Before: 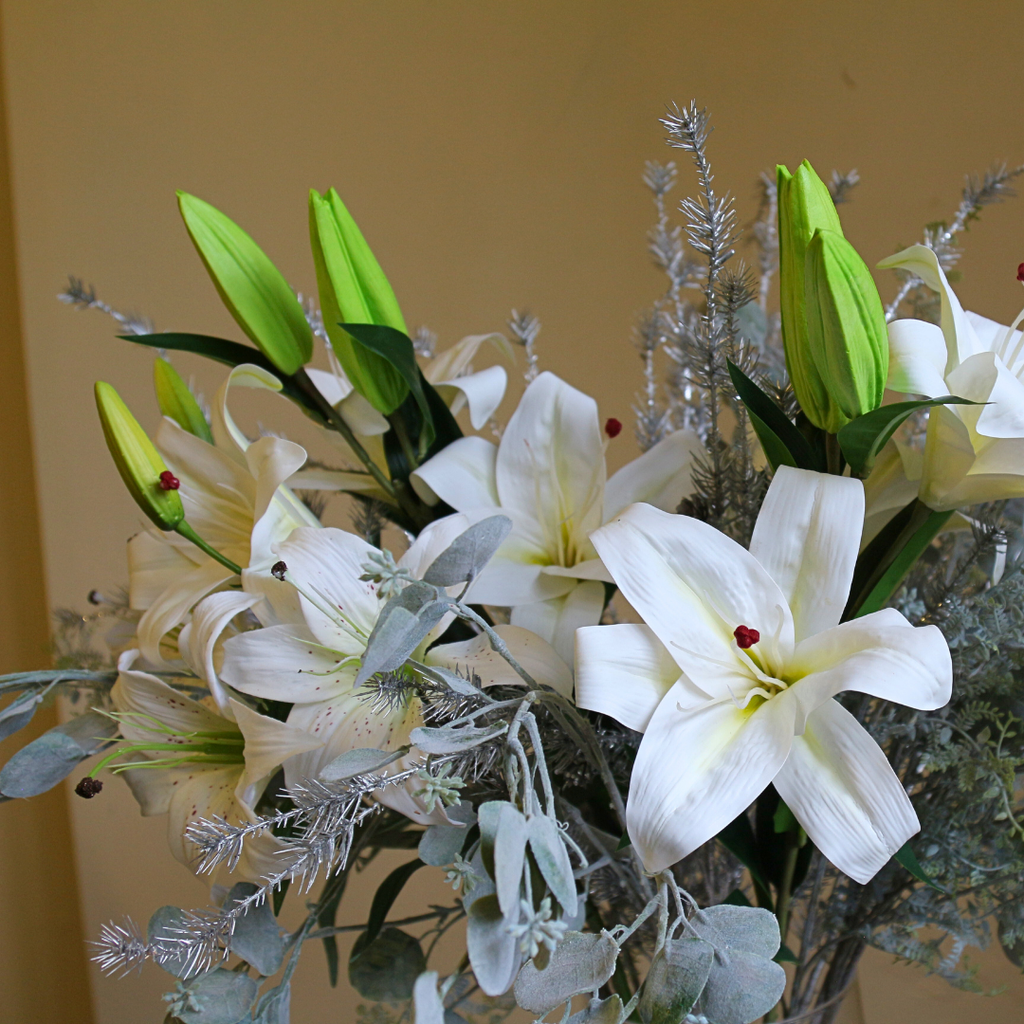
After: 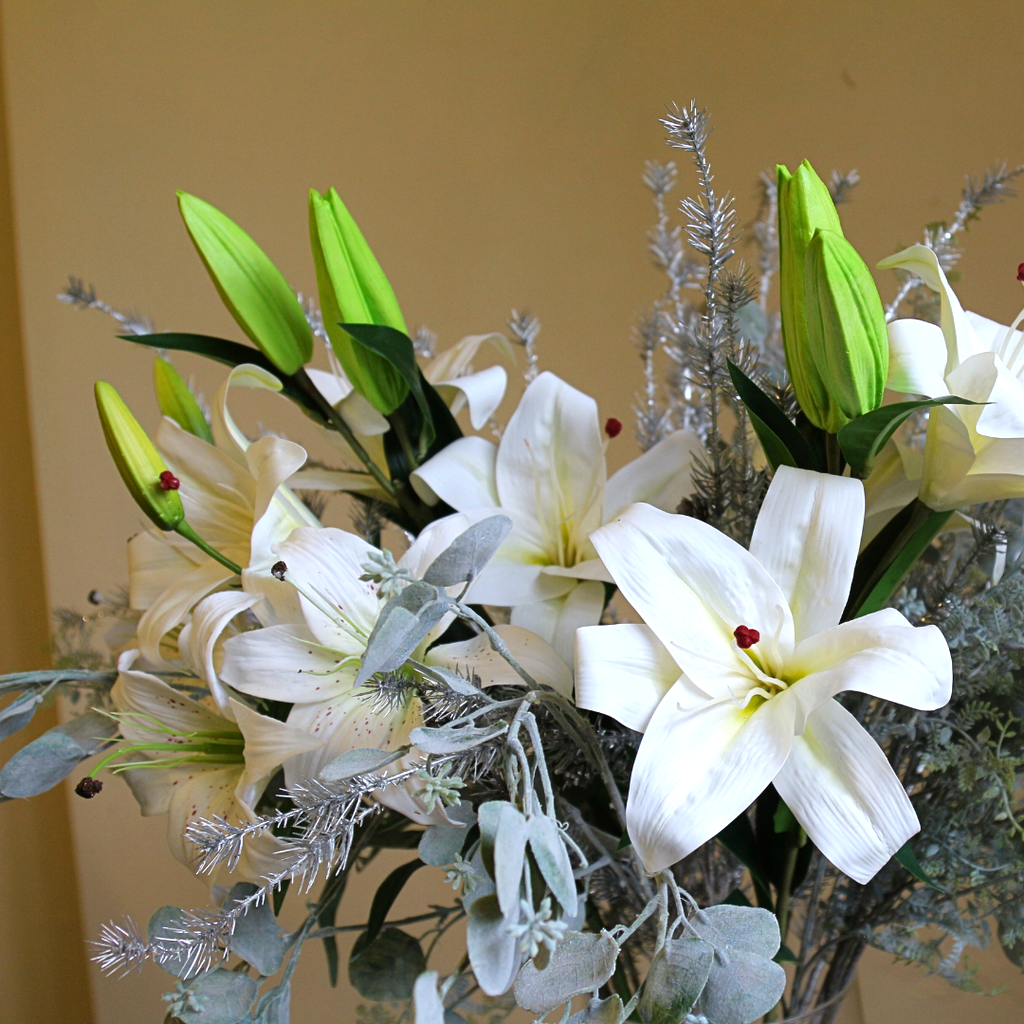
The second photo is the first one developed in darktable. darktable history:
tone equalizer: -8 EV -0.395 EV, -7 EV -0.424 EV, -6 EV -0.37 EV, -5 EV -0.235 EV, -3 EV 0.245 EV, -2 EV 0.316 EV, -1 EV 0.373 EV, +0 EV 0.4 EV
